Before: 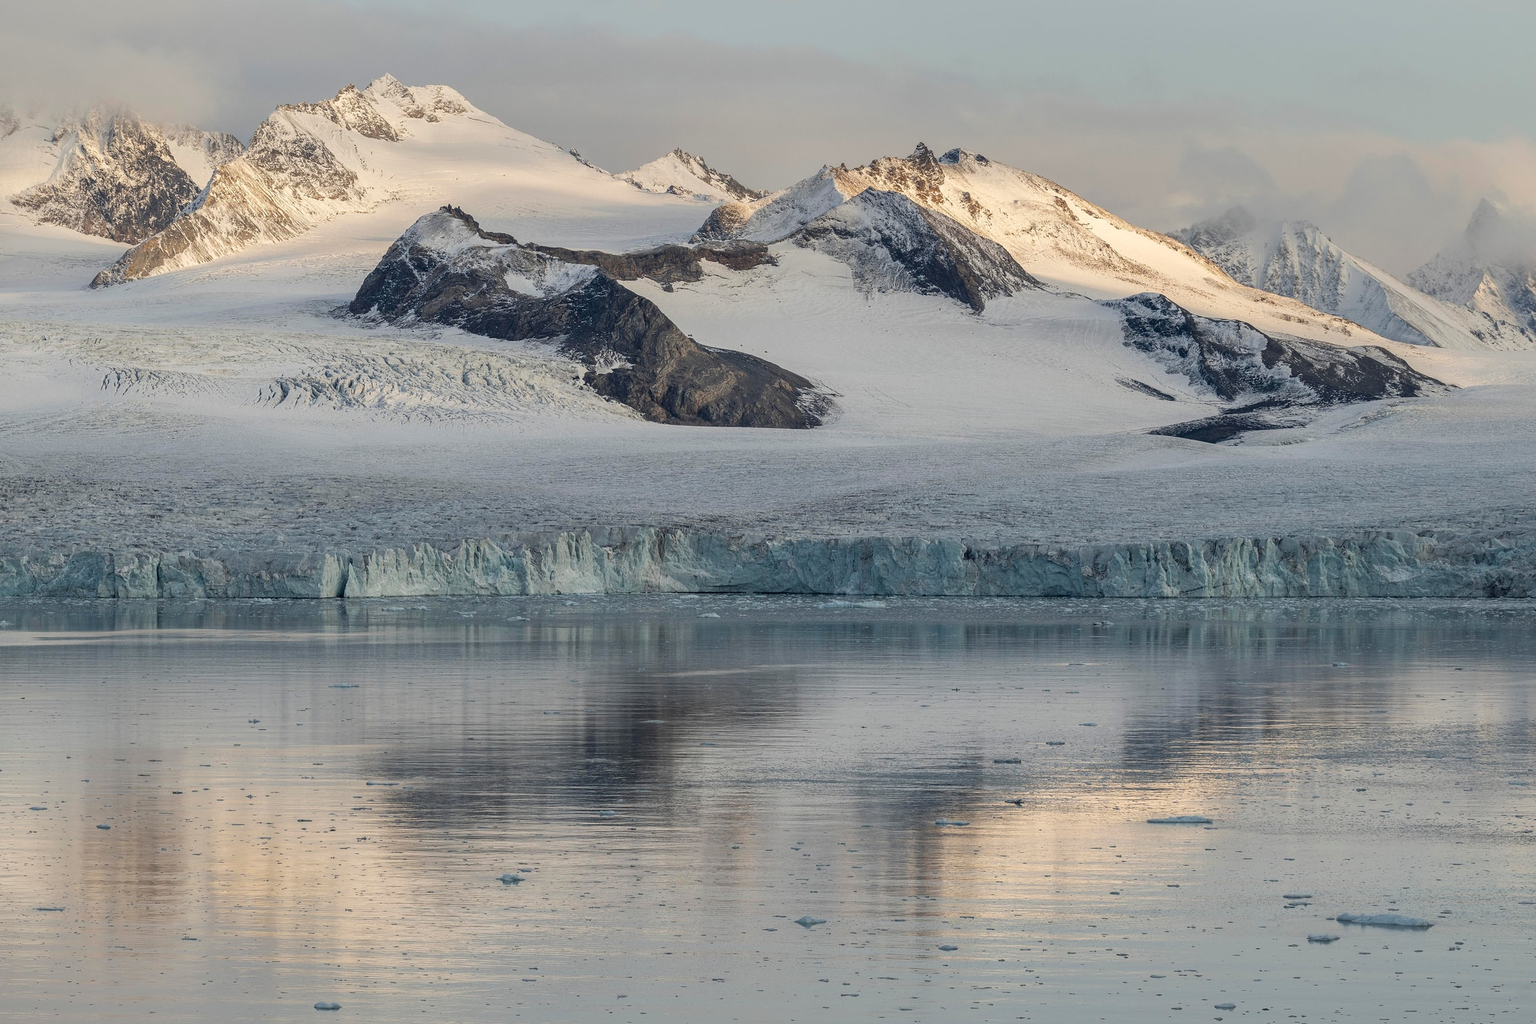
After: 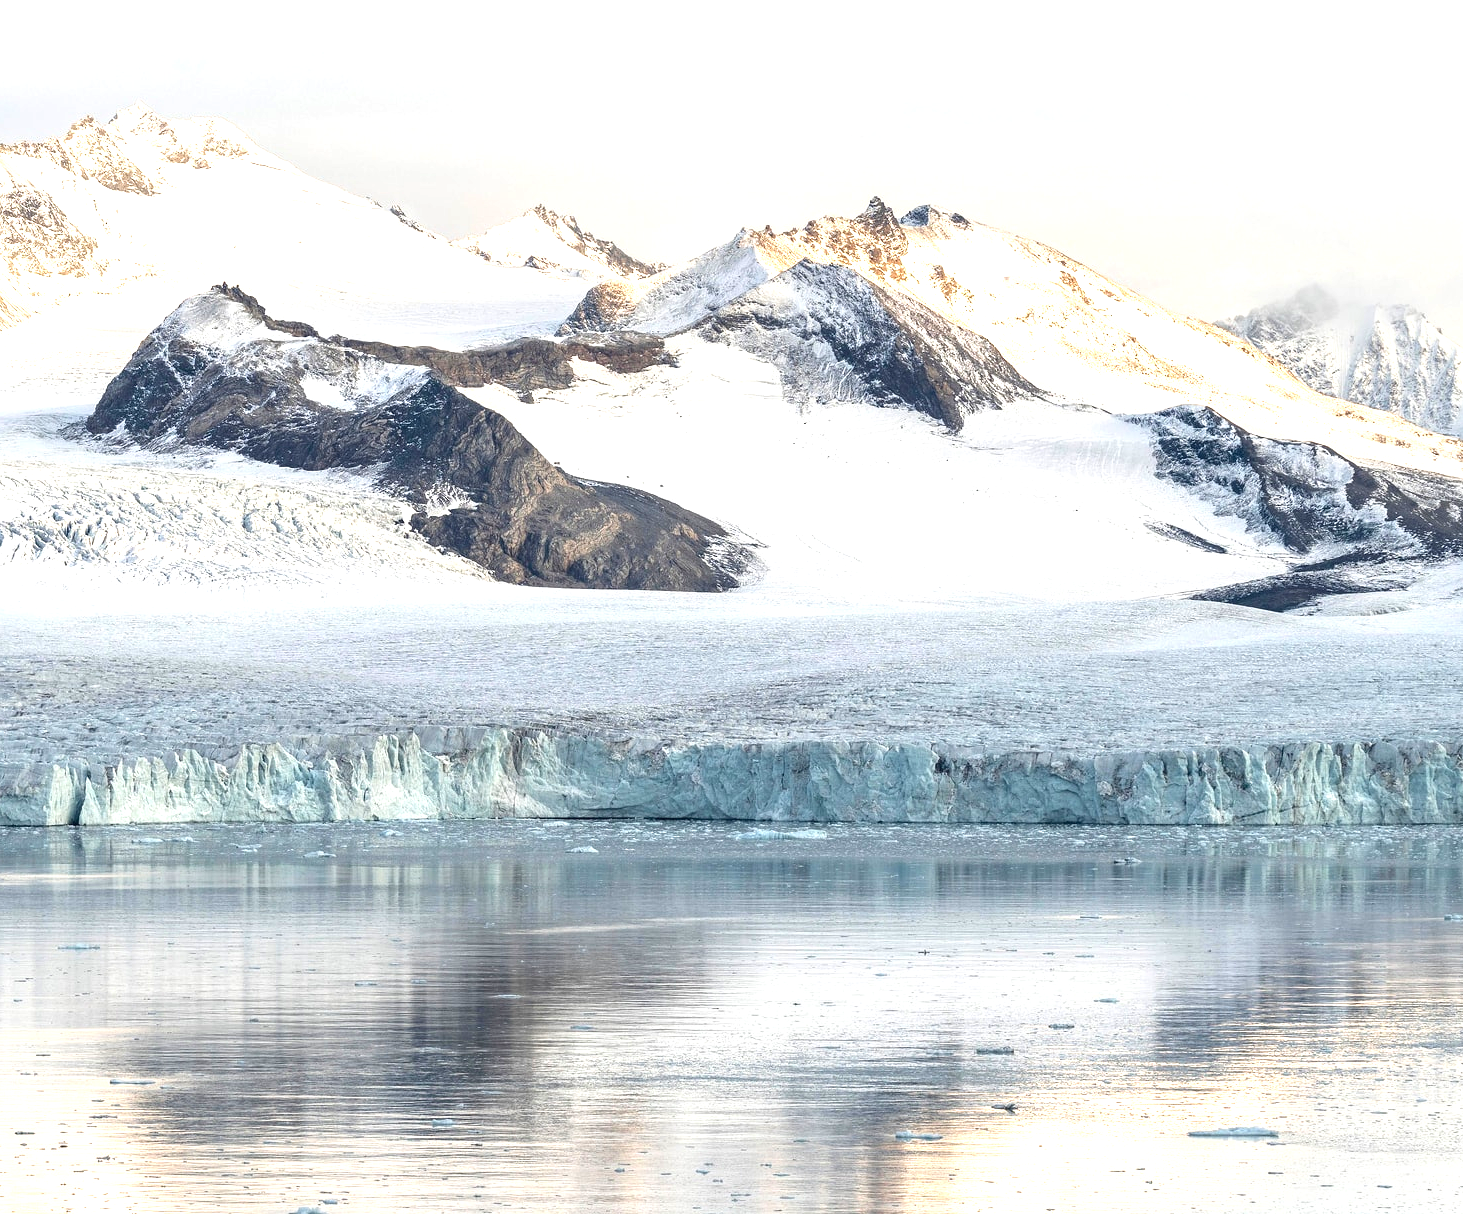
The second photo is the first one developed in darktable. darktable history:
exposure: black level correction 0, exposure 1.474 EV, compensate exposure bias true, compensate highlight preservation false
crop: left 18.699%, right 12.299%, bottom 14.142%
